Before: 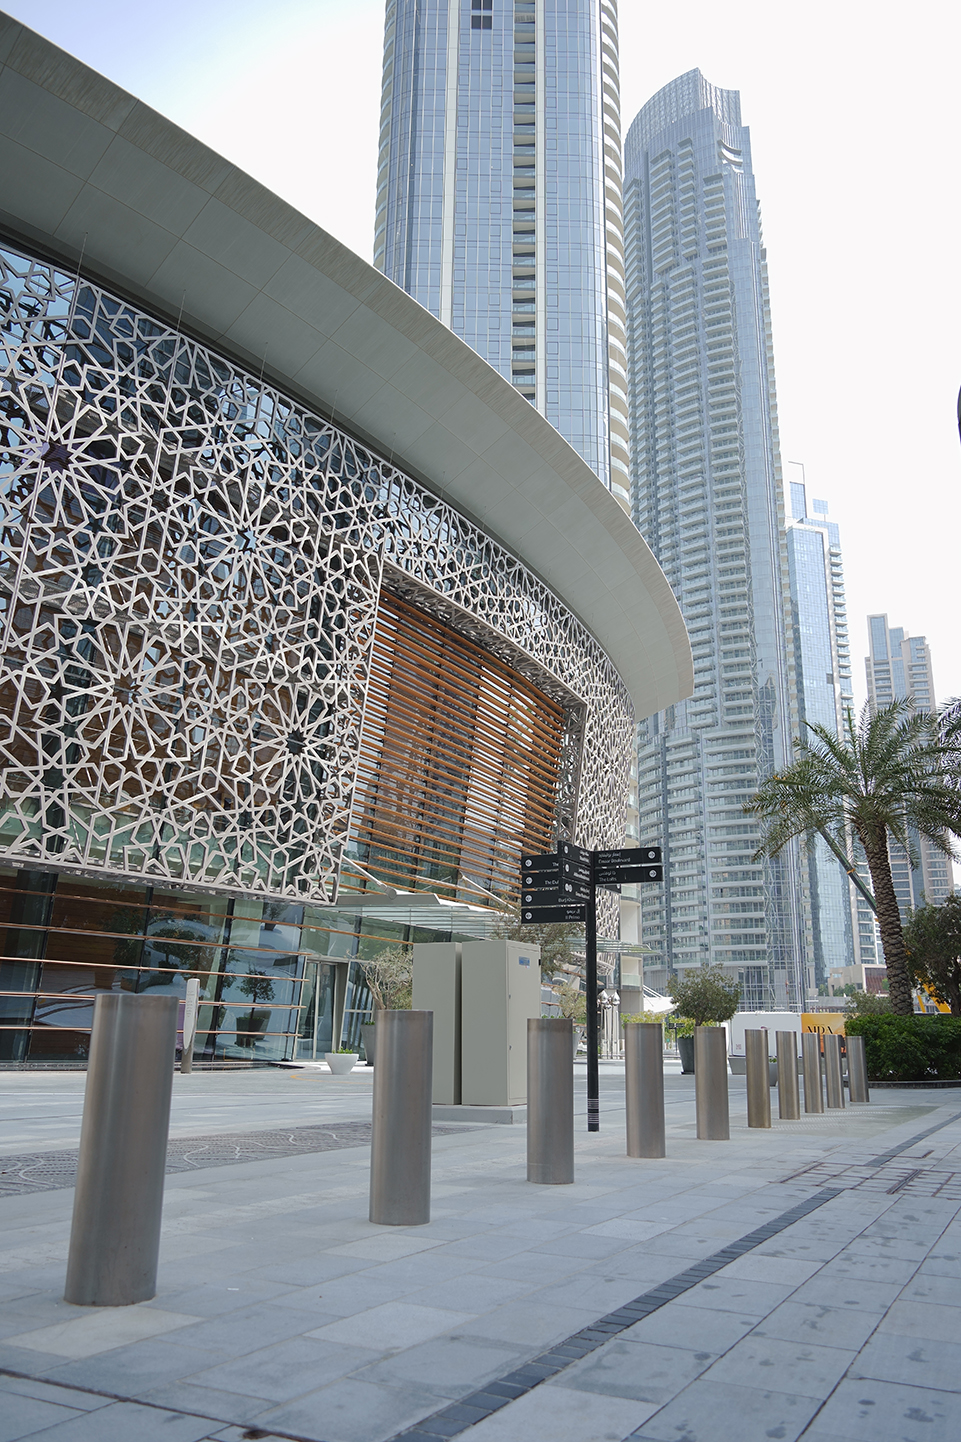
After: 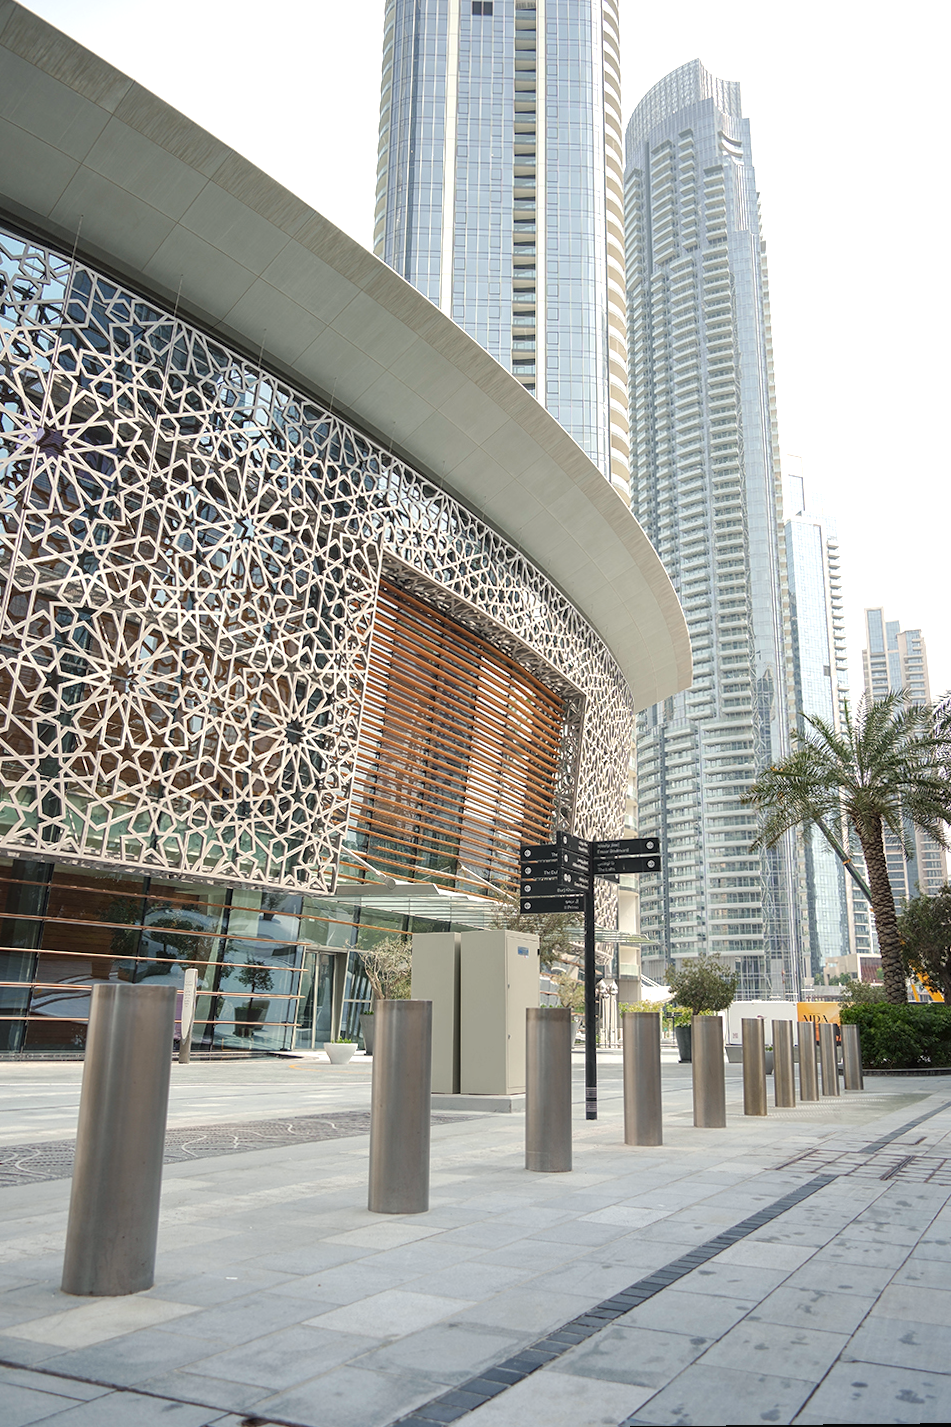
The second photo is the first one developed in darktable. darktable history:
tone equalizer: -8 EV -0.55 EV
white balance: red 1.045, blue 0.932
exposure: black level correction 0, exposure 0.5 EV, compensate highlight preservation false
rotate and perspective: rotation 0.174°, lens shift (vertical) 0.013, lens shift (horizontal) 0.019, shear 0.001, automatic cropping original format, crop left 0.007, crop right 0.991, crop top 0.016, crop bottom 0.997
local contrast: detail 130%
